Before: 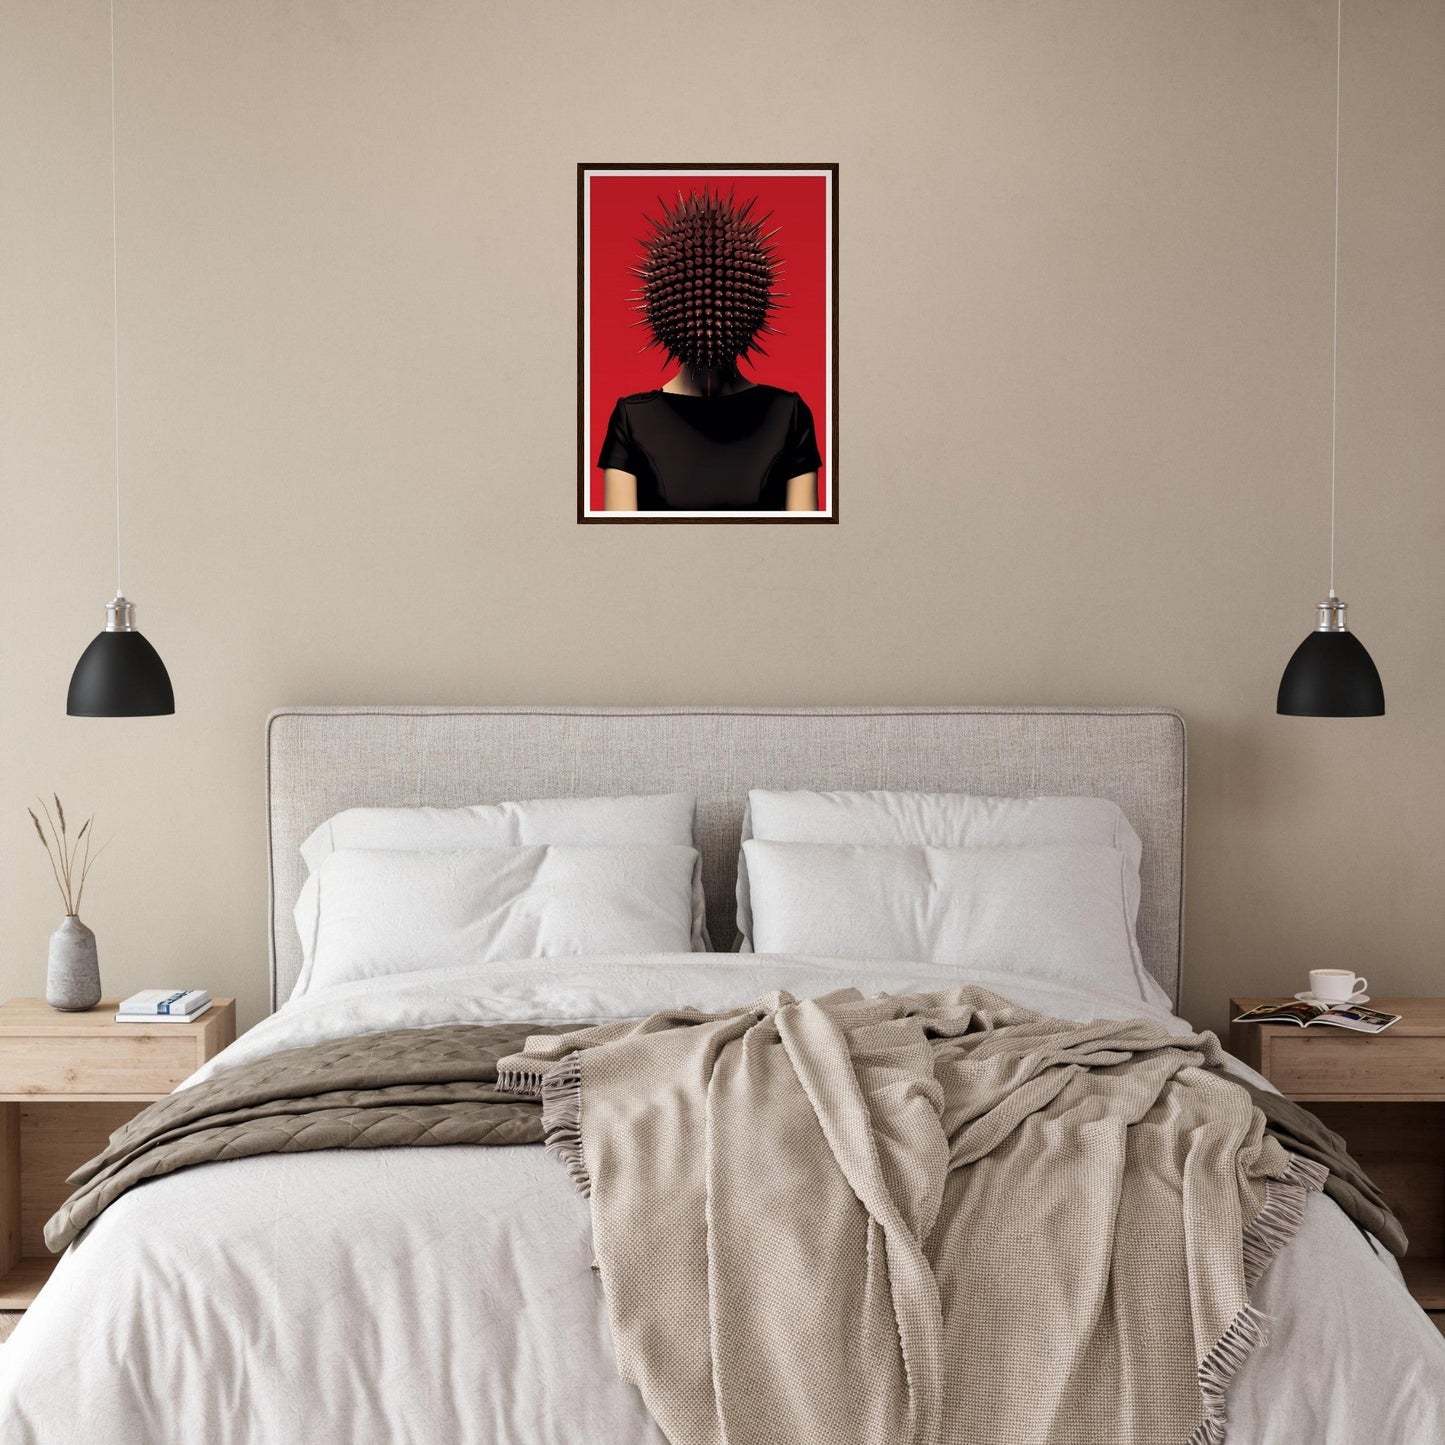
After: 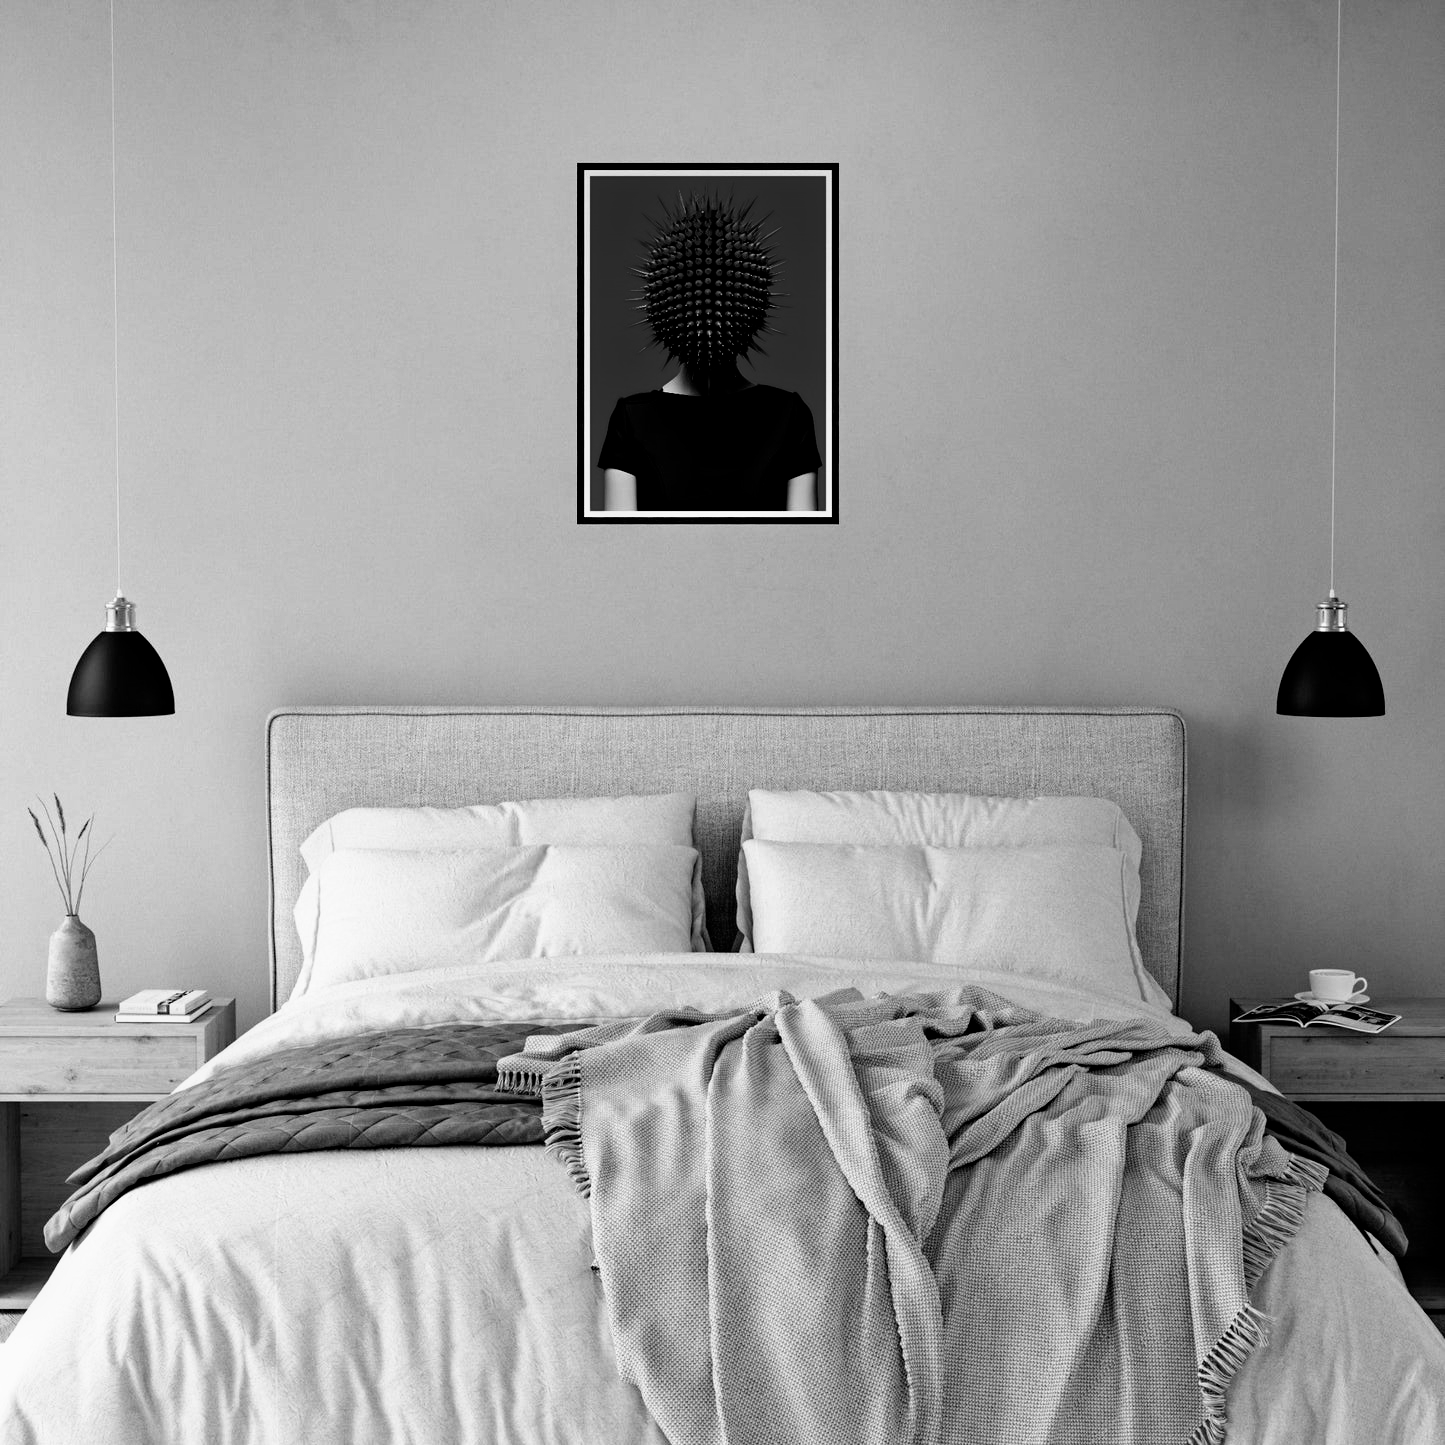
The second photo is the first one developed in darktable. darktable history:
filmic rgb: black relative exposure -8.7 EV, white relative exposure 2.7 EV, threshold 3 EV, target black luminance 0%, hardness 6.25, latitude 75%, contrast 1.325, highlights saturation mix -5%, preserve chrominance no, color science v5 (2021), iterations of high-quality reconstruction 0, enable highlight reconstruction true
monochrome: a -11.7, b 1.62, size 0.5, highlights 0.38
color balance: on, module defaults
haze removal: strength 0.29, distance 0.25, compatibility mode true, adaptive false
